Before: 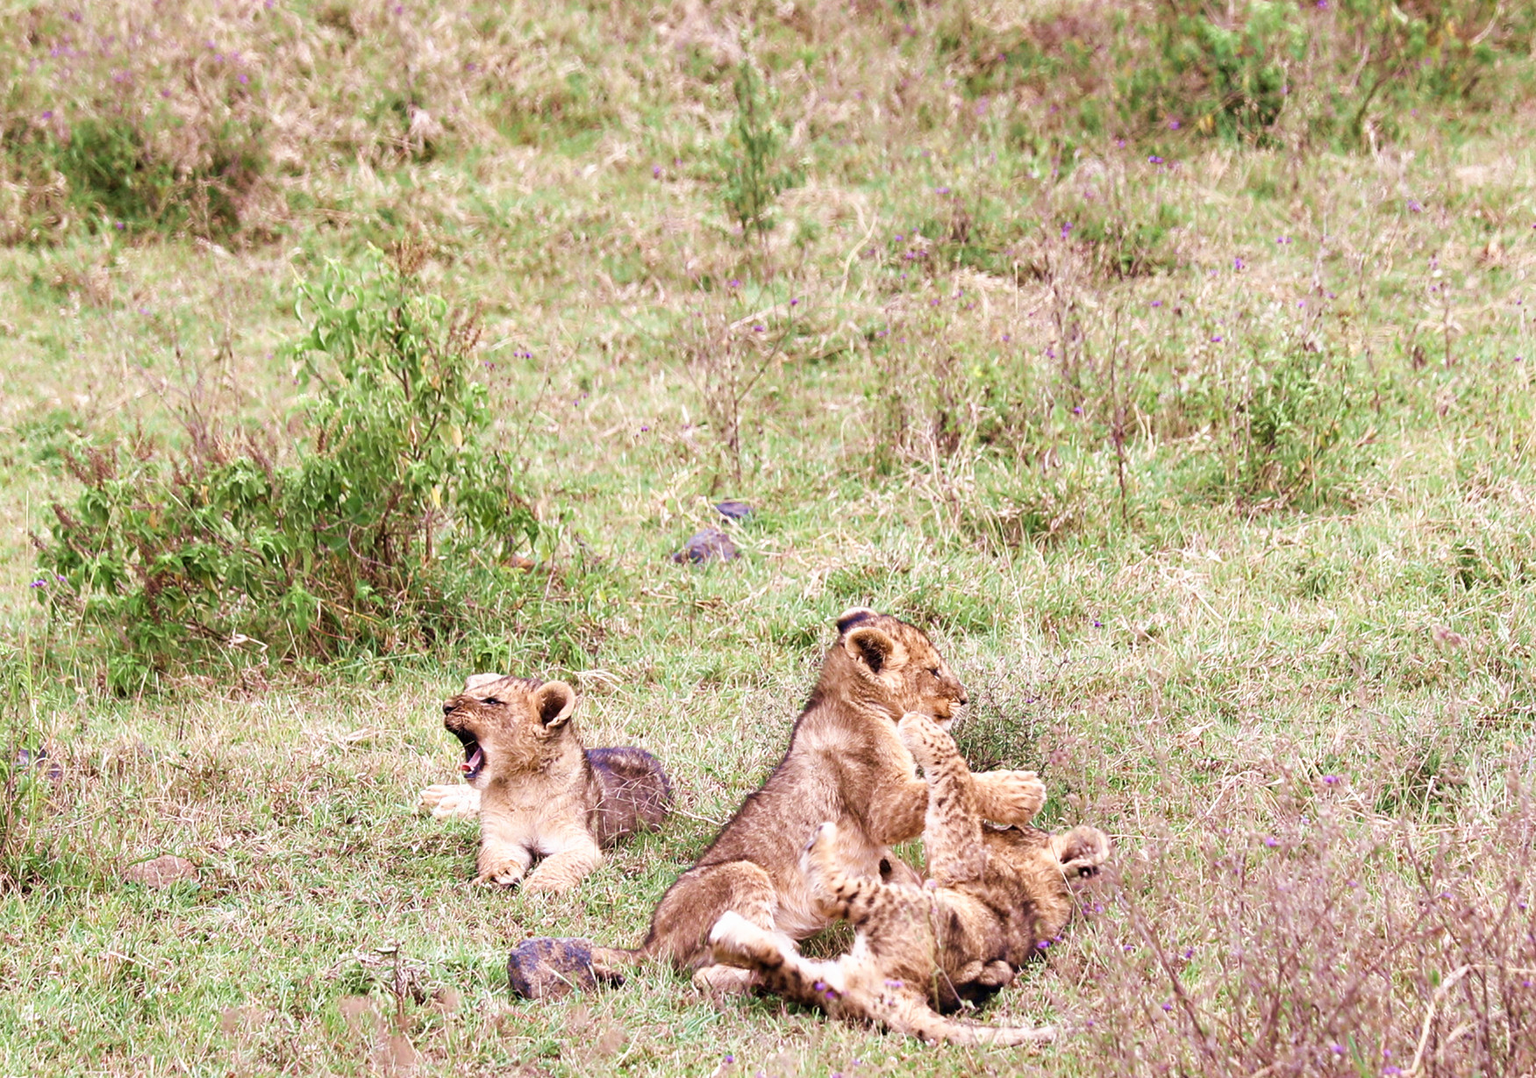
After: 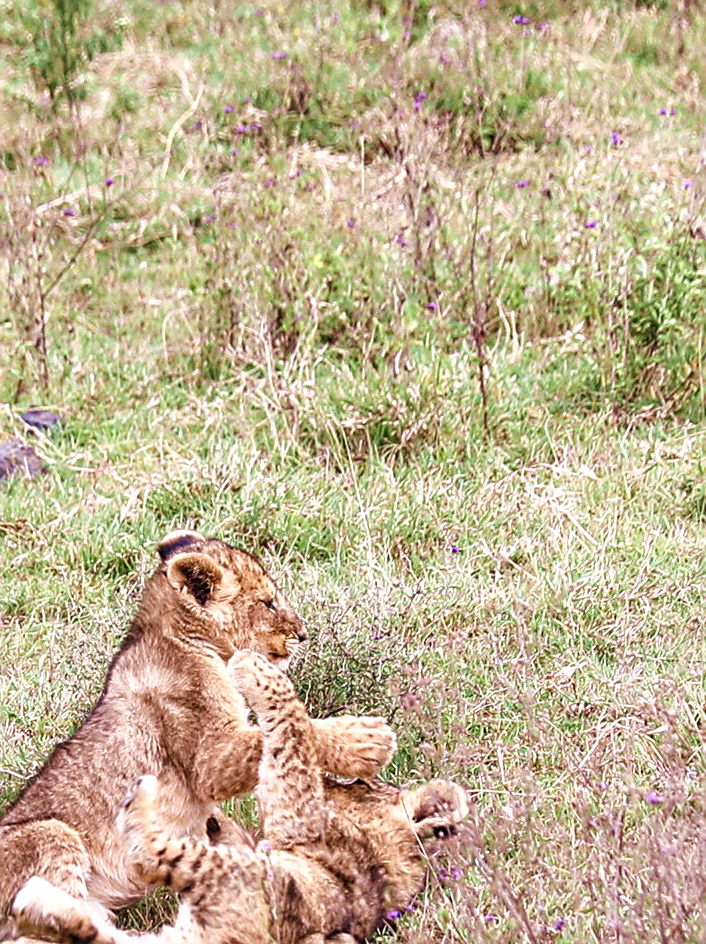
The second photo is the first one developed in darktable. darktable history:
sharpen: on, module defaults
crop: left 45.499%, top 13.228%, right 14.142%, bottom 9.882%
local contrast: on, module defaults
